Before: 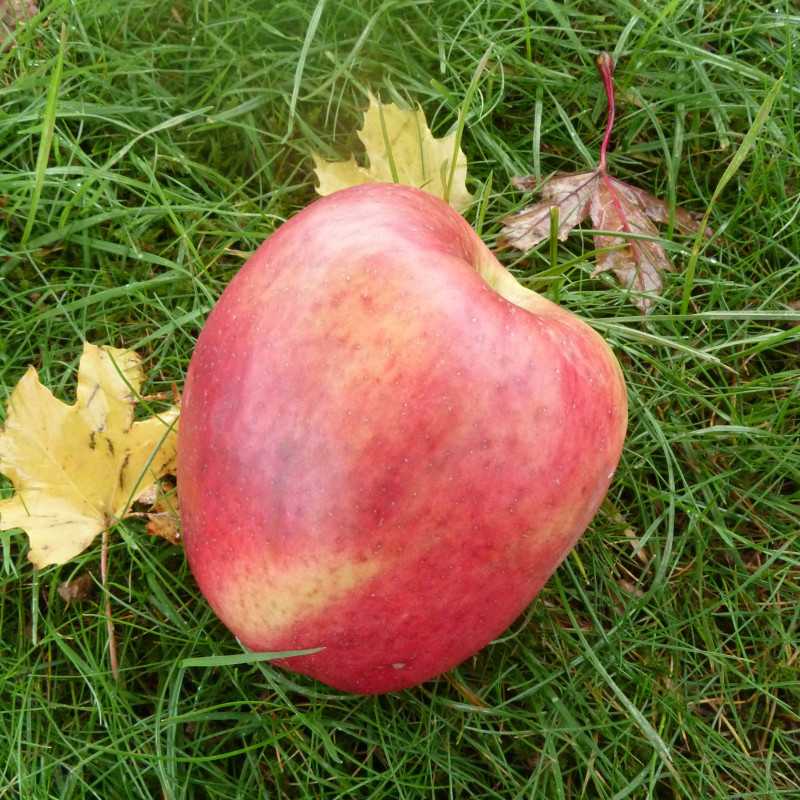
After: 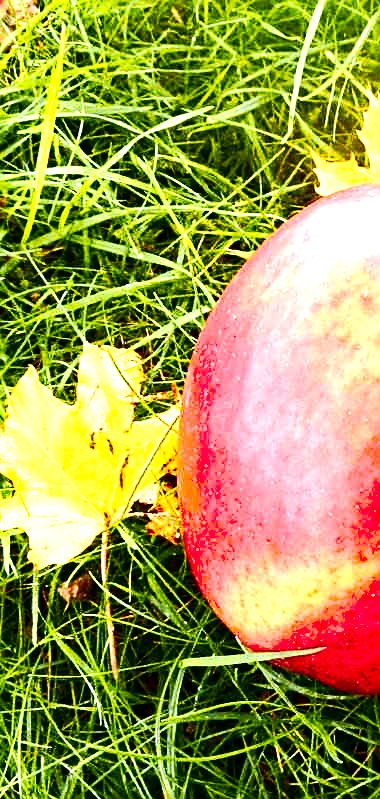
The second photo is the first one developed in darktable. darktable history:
contrast equalizer: y [[0.6 ×6], [0.55 ×6], [0 ×6], [0 ×6], [0 ×6]], mix 0.275
crop and rotate: left 0.011%, top 0%, right 52.439%
exposure: black level correction 0, exposure 1.199 EV, compensate highlight preservation false
contrast brightness saturation: contrast 0.193, brightness -0.24, saturation 0.111
haze removal: compatibility mode true
color zones: curves: ch0 [(0, 0.511) (0.143, 0.531) (0.286, 0.56) (0.429, 0.5) (0.571, 0.5) (0.714, 0.5) (0.857, 0.5) (1, 0.5)]; ch1 [(0, 0.525) (0.143, 0.705) (0.286, 0.715) (0.429, 0.35) (0.571, 0.35) (0.714, 0.35) (0.857, 0.4) (1, 0.4)]; ch2 [(0, 0.572) (0.143, 0.512) (0.286, 0.473) (0.429, 0.45) (0.571, 0.5) (0.714, 0.5) (0.857, 0.518) (1, 0.518)]
tone curve: curves: ch0 [(0, 0) (0.003, 0.003) (0.011, 0.011) (0.025, 0.024) (0.044, 0.044) (0.069, 0.068) (0.1, 0.098) (0.136, 0.133) (0.177, 0.174) (0.224, 0.22) (0.277, 0.272) (0.335, 0.329) (0.399, 0.392) (0.468, 0.46) (0.543, 0.607) (0.623, 0.676) (0.709, 0.75) (0.801, 0.828) (0.898, 0.912) (1, 1)], preserve colors none
sharpen: amount 0.557
